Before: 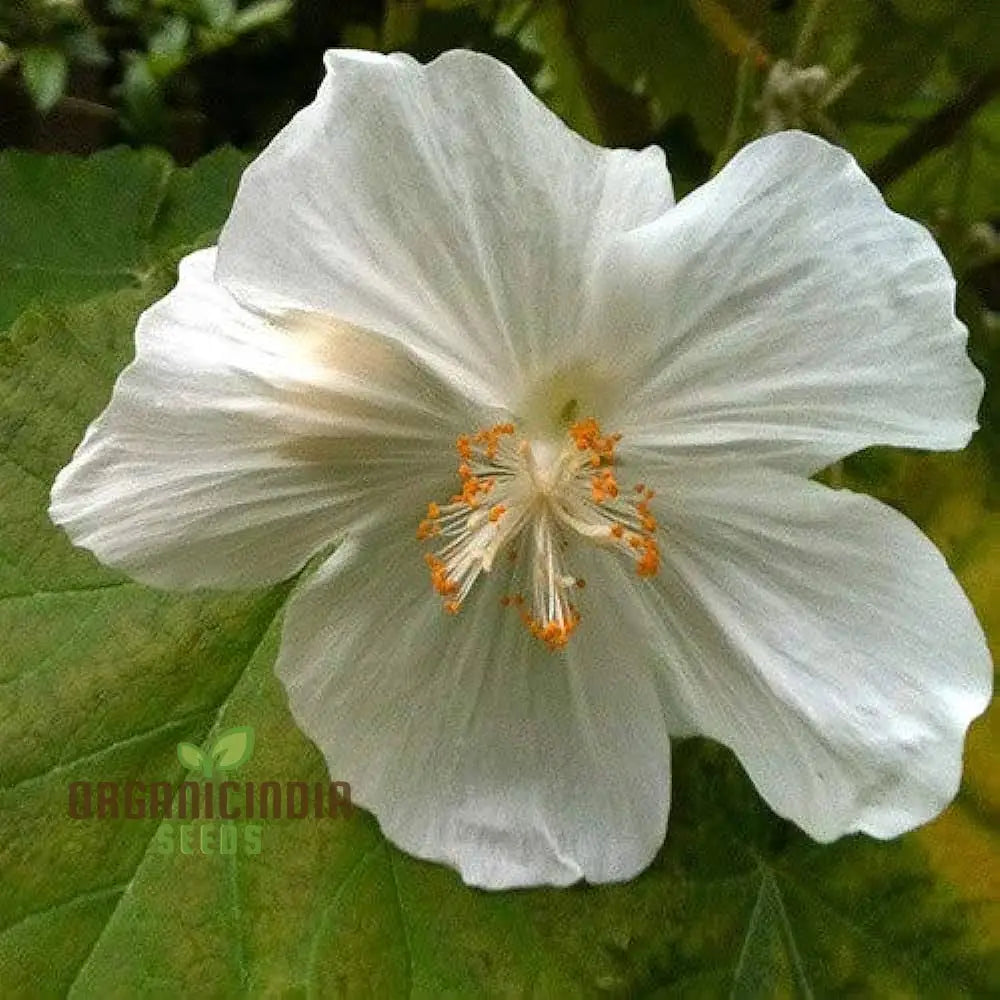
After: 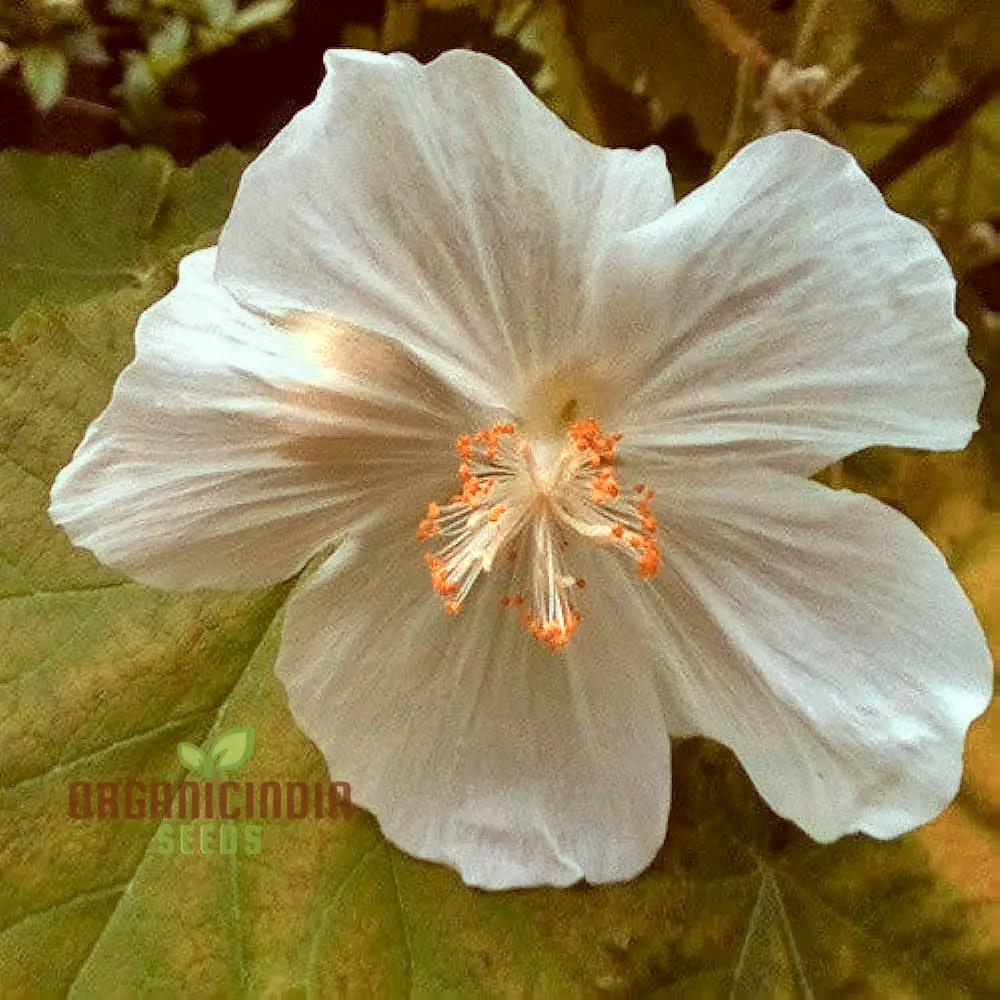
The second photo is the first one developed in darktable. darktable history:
shadows and highlights: shadows 24.63, highlights -77.93, shadows color adjustment 97.66%, soften with gaussian
color zones: curves: ch0 [(0.018, 0.548) (0.224, 0.64) (0.425, 0.447) (0.675, 0.575) (0.732, 0.579)]; ch1 [(0.066, 0.487) (0.25, 0.5) (0.404, 0.43) (0.75, 0.421) (0.956, 0.421)]; ch2 [(0.044, 0.561) (0.215, 0.465) (0.399, 0.544) (0.465, 0.548) (0.614, 0.447) (0.724, 0.43) (0.882, 0.623) (0.956, 0.632)]
color correction: highlights a* -6.96, highlights b* -0.158, shadows a* 20.65, shadows b* 12.34
